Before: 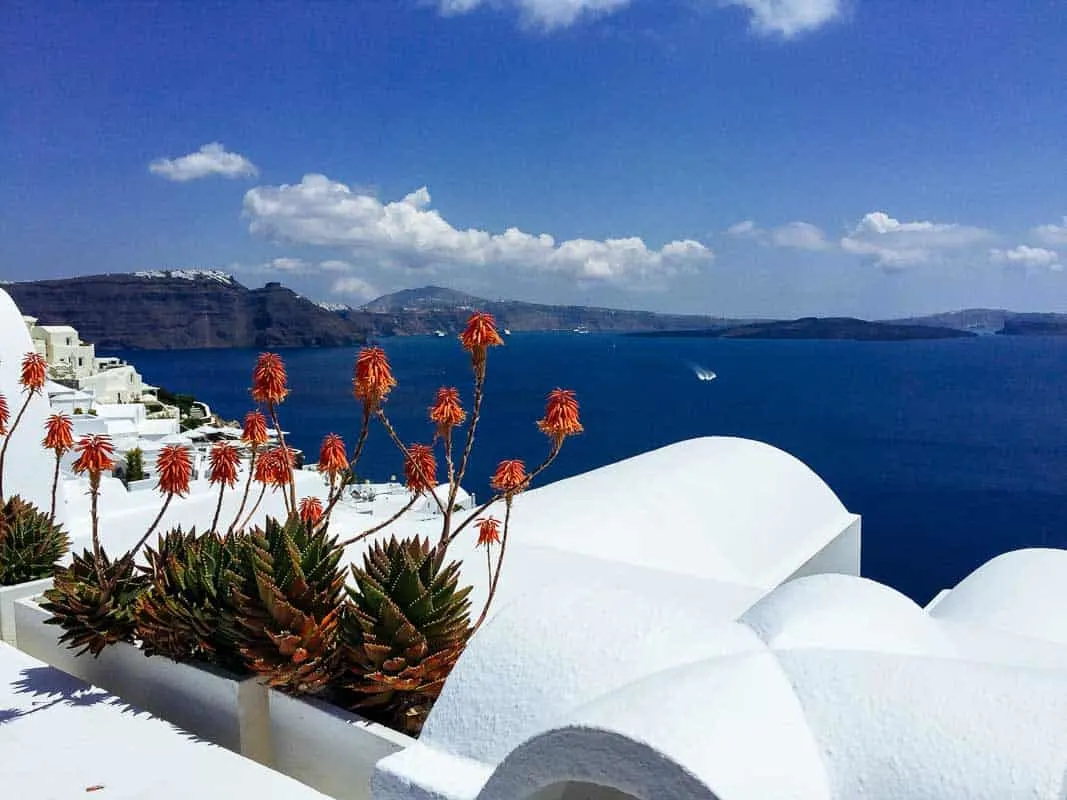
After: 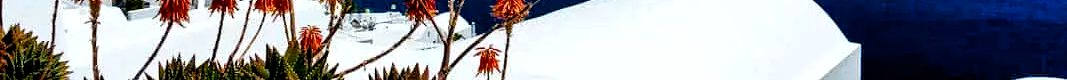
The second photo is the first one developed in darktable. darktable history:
crop and rotate: top 59.084%, bottom 30.916%
color balance rgb: shadows lift › luminance -9.41%, highlights gain › luminance 17.6%, global offset › luminance -1.45%, perceptual saturation grading › highlights -17.77%, perceptual saturation grading › mid-tones 33.1%, perceptual saturation grading › shadows 50.52%, global vibrance 24.22%
shadows and highlights: low approximation 0.01, soften with gaussian
